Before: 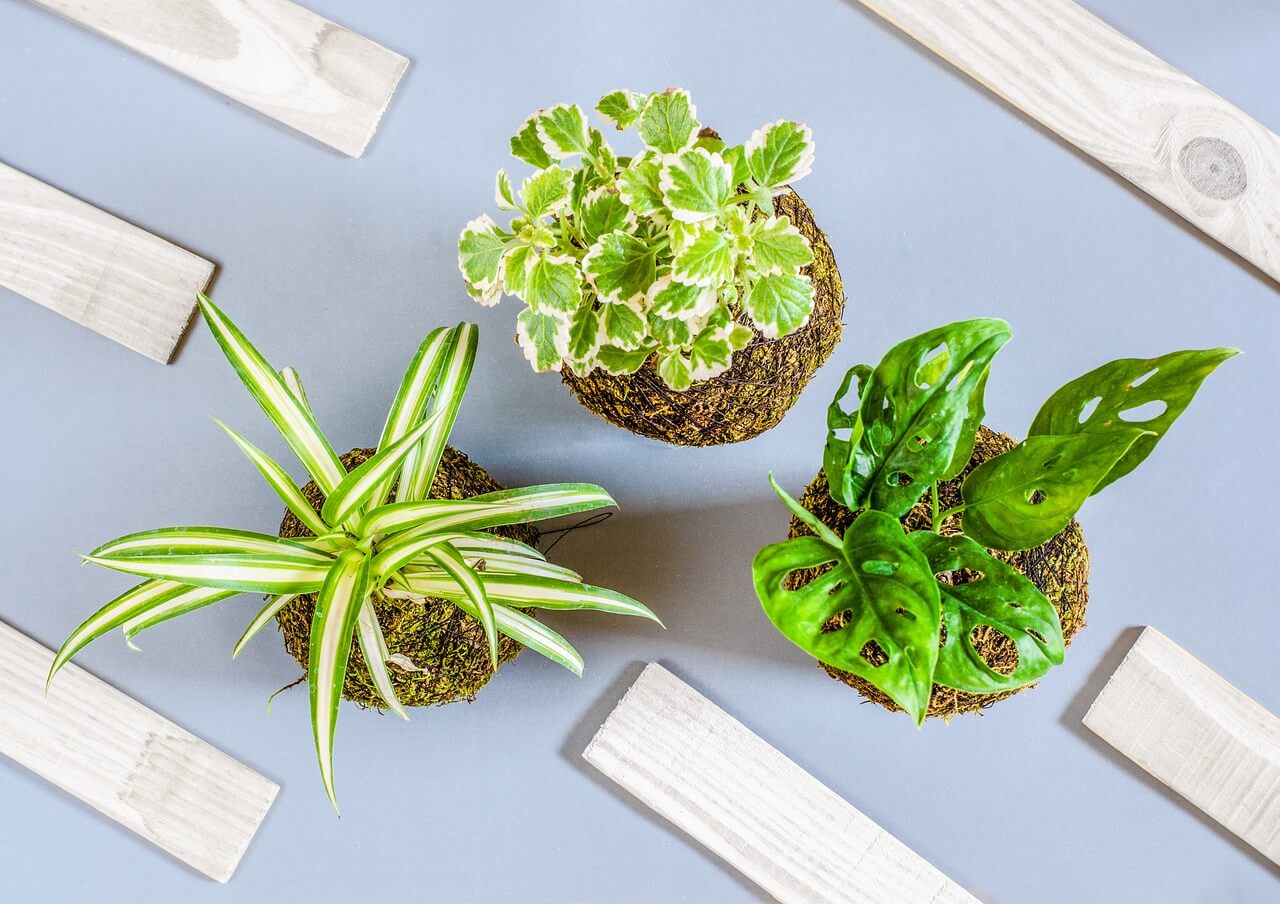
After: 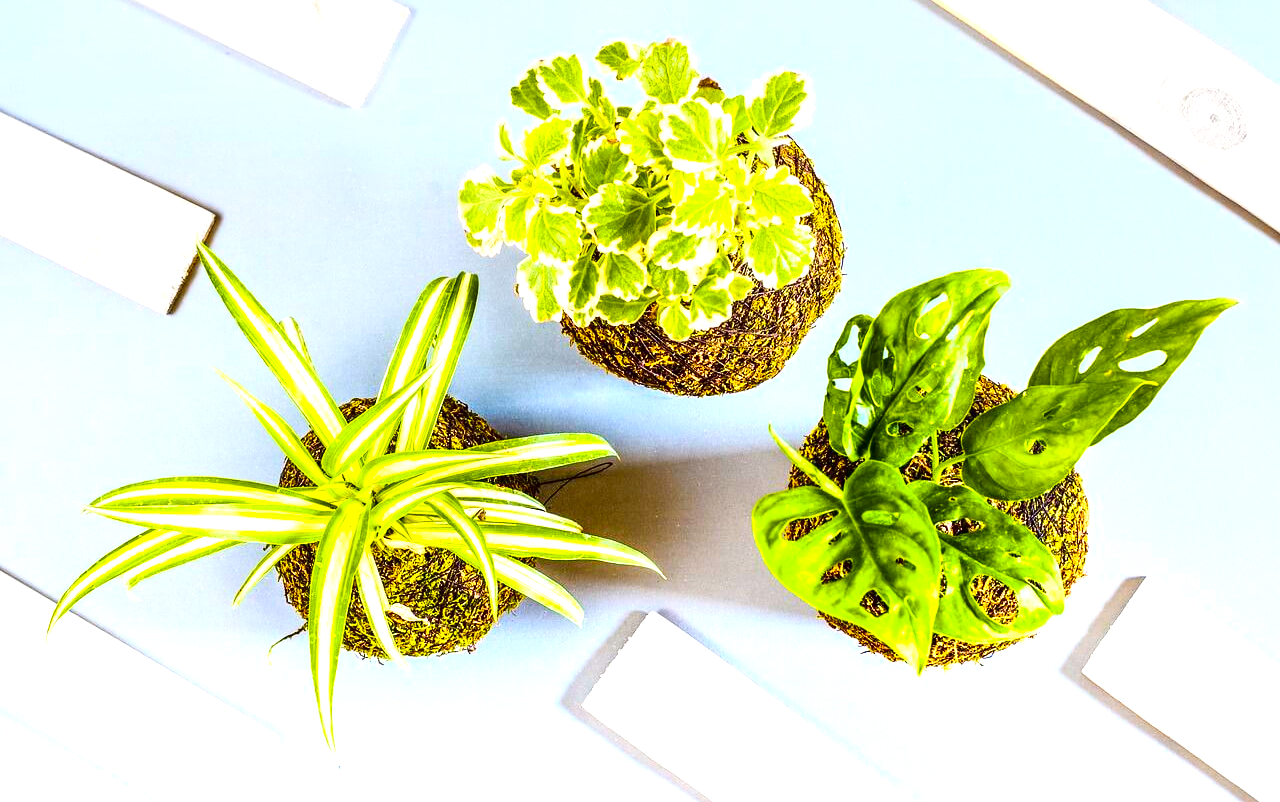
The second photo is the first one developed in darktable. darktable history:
color balance rgb: perceptual saturation grading › global saturation 34.05%, global vibrance 5.56%
graduated density: rotation -0.352°, offset 57.64
crop and rotate: top 5.609%, bottom 5.609%
contrast brightness saturation: contrast 0.19, brightness -0.11, saturation 0.21
color zones: curves: ch2 [(0, 0.5) (0.143, 0.5) (0.286, 0.489) (0.415, 0.421) (0.571, 0.5) (0.714, 0.5) (0.857, 0.5) (1, 0.5)]
exposure: black level correction 0, exposure 1.3 EV, compensate exposure bias true, compensate highlight preservation false
